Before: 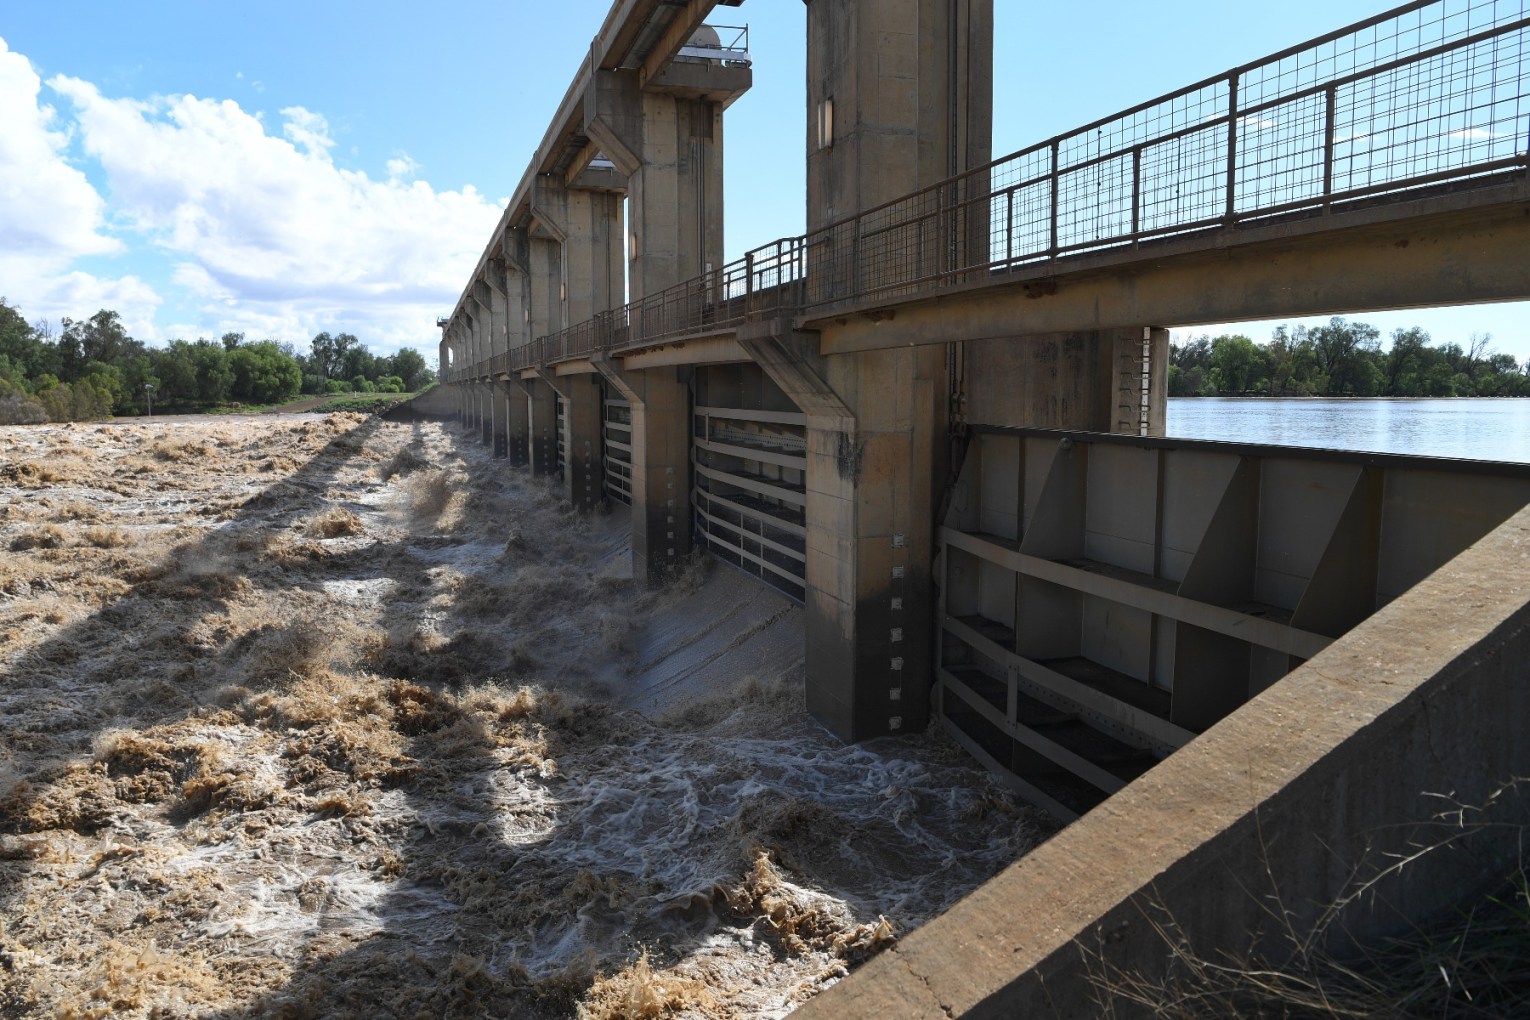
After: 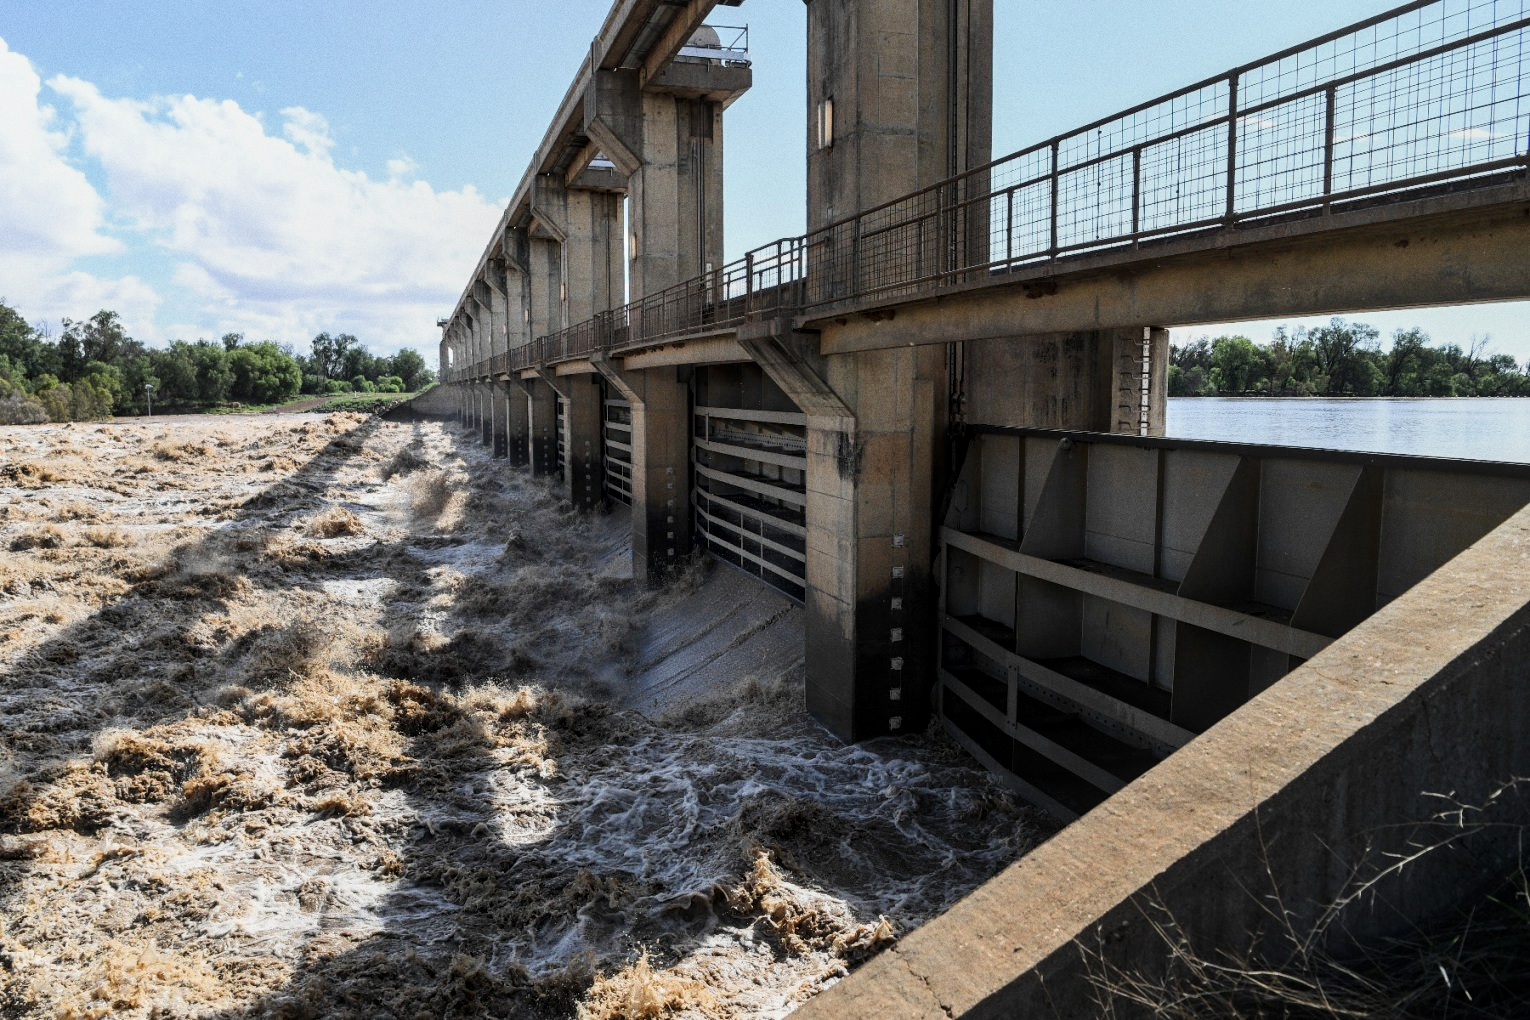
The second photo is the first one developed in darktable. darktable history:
exposure: black level correction 0.001, exposure 0.5 EV, compensate exposure bias true, compensate highlight preservation false
grain: coarseness 0.09 ISO
local contrast: on, module defaults
filmic rgb: black relative exposure -7.5 EV, white relative exposure 5 EV, hardness 3.31, contrast 1.3, contrast in shadows safe
